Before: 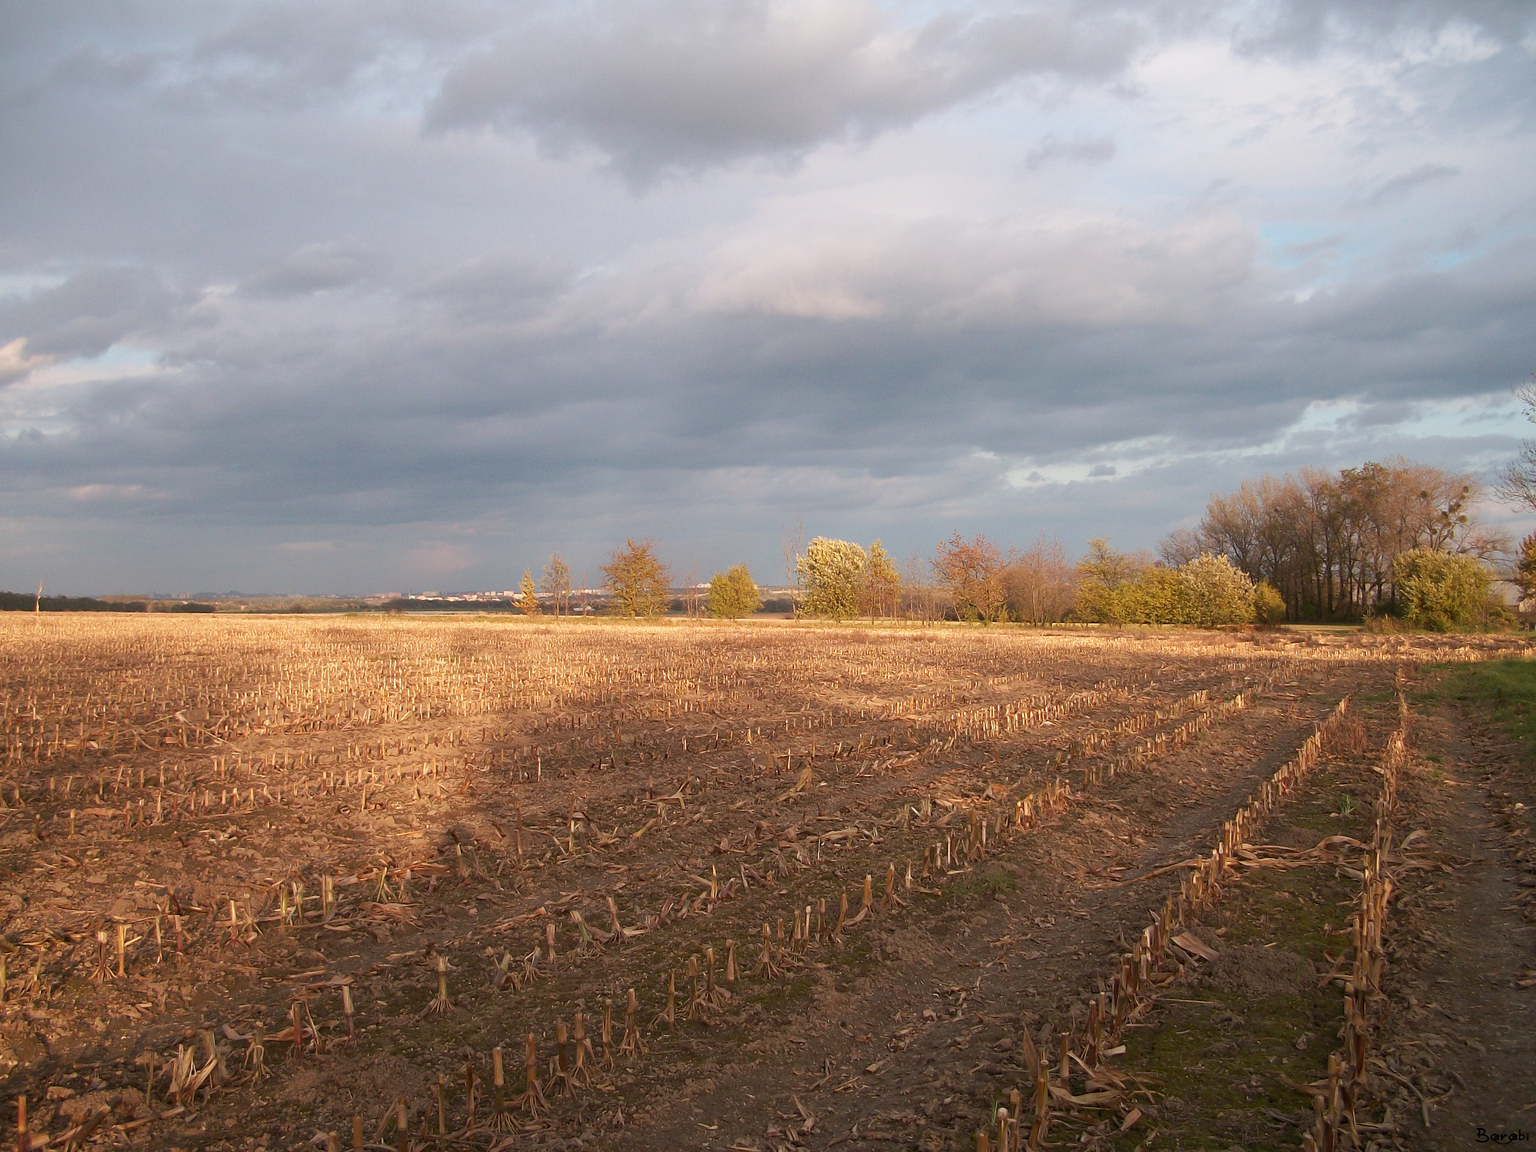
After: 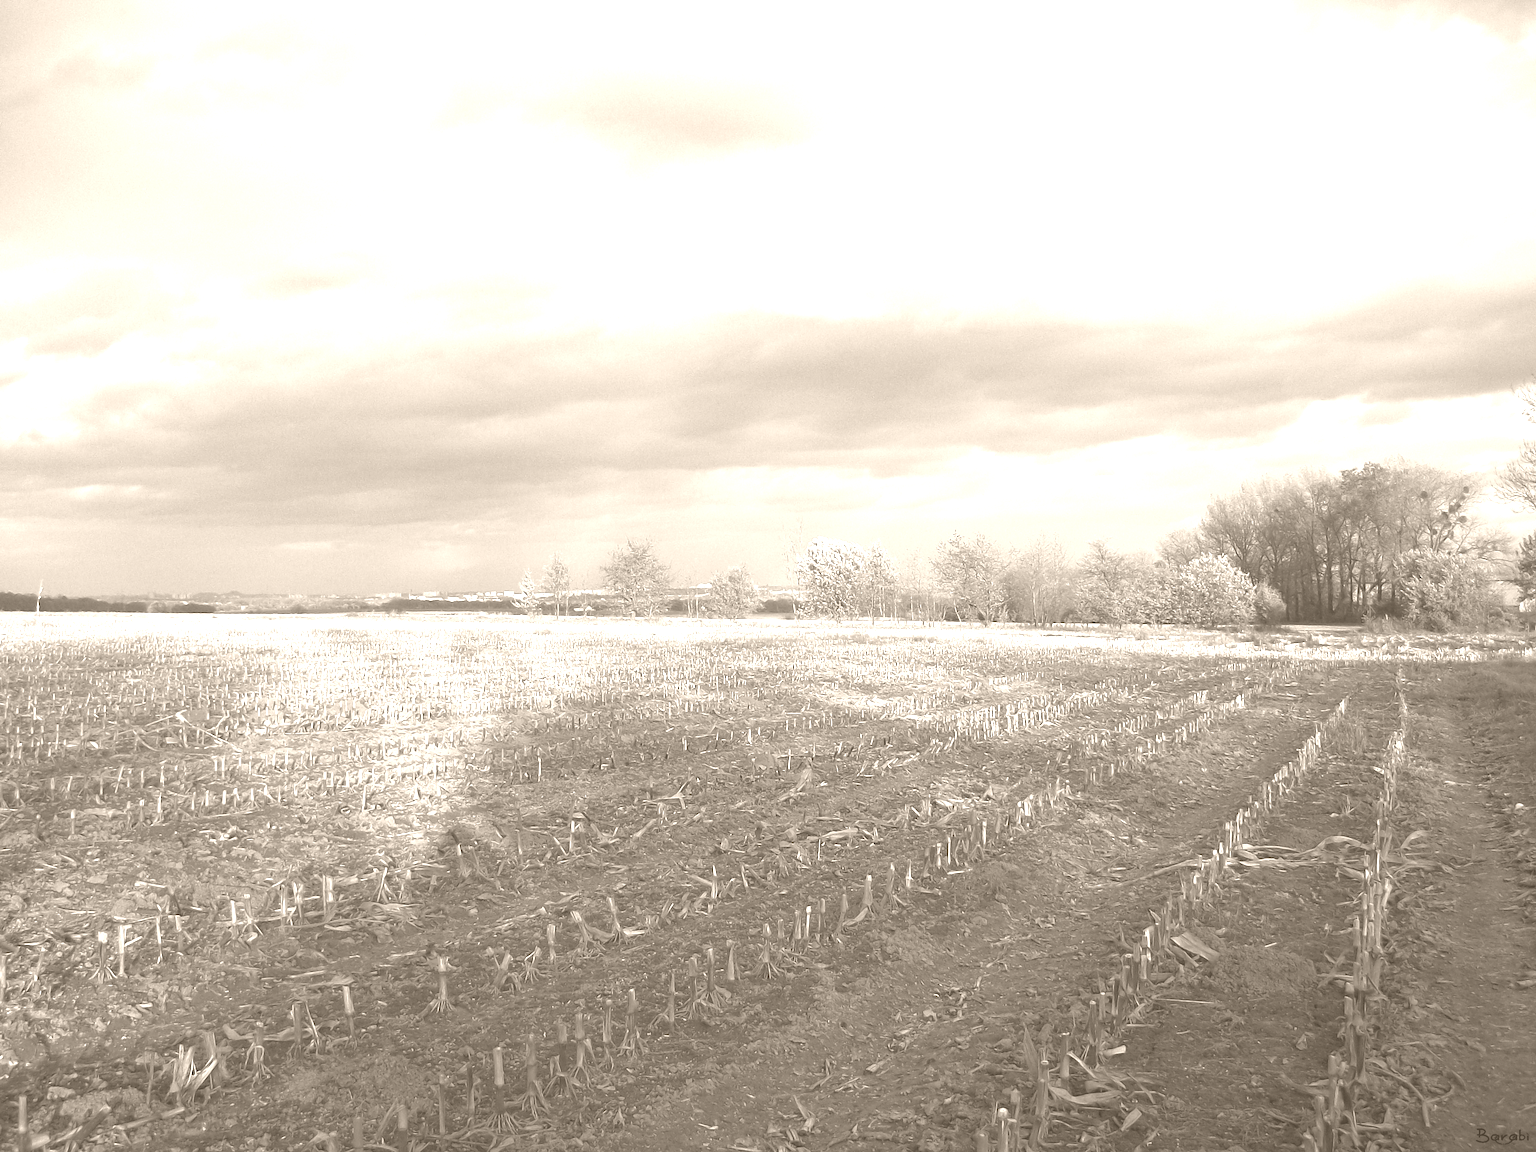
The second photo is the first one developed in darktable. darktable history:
base curve: curves: ch0 [(0, 0) (0.257, 0.25) (0.482, 0.586) (0.757, 0.871) (1, 1)]
colorize: hue 34.49°, saturation 35.33%, source mix 100%, version 1
